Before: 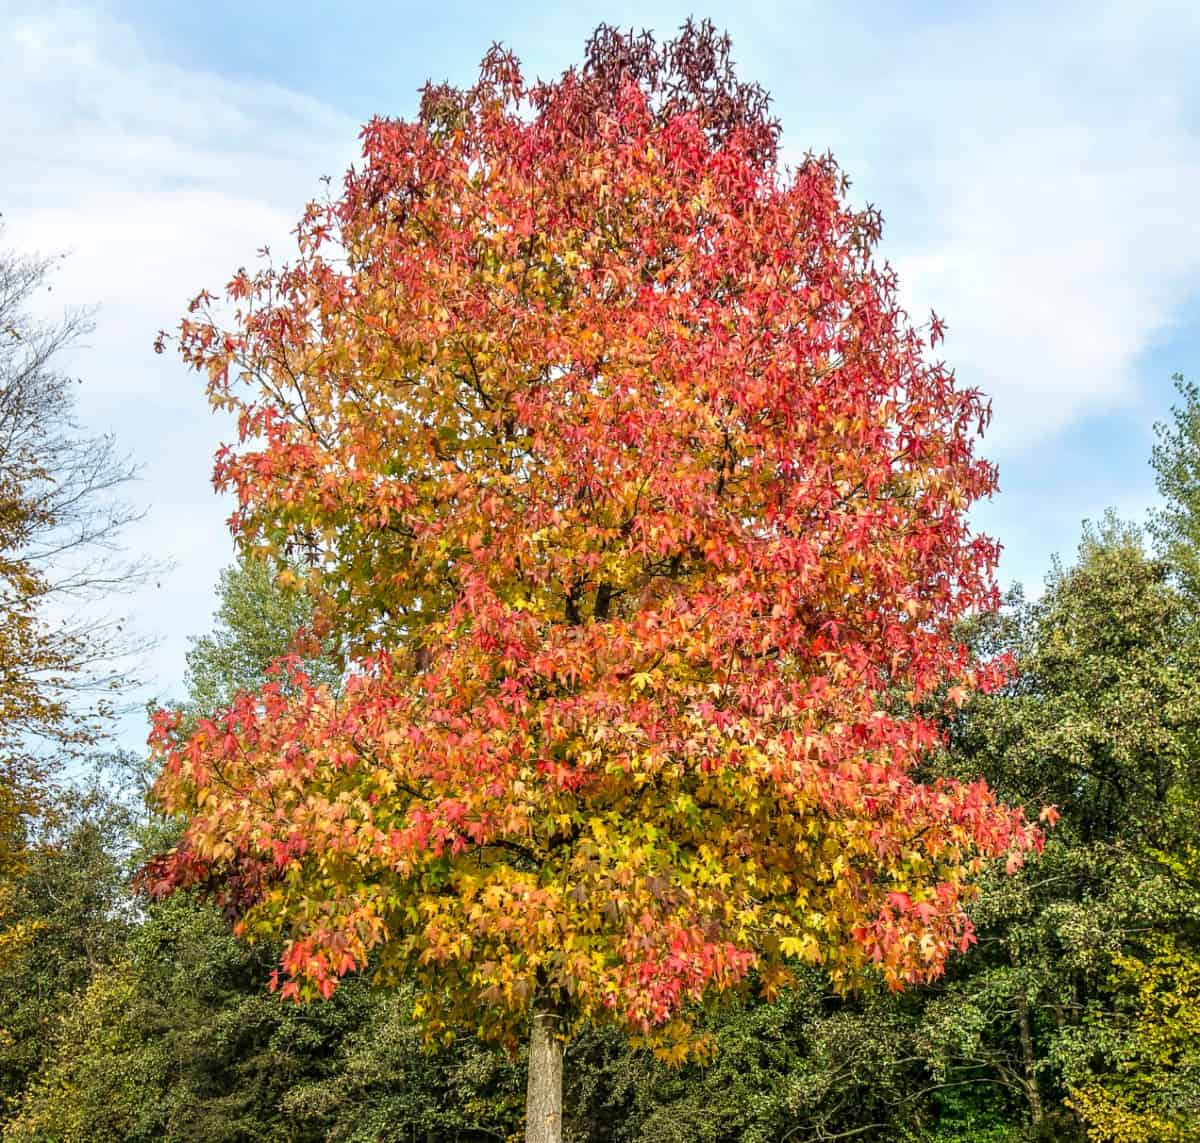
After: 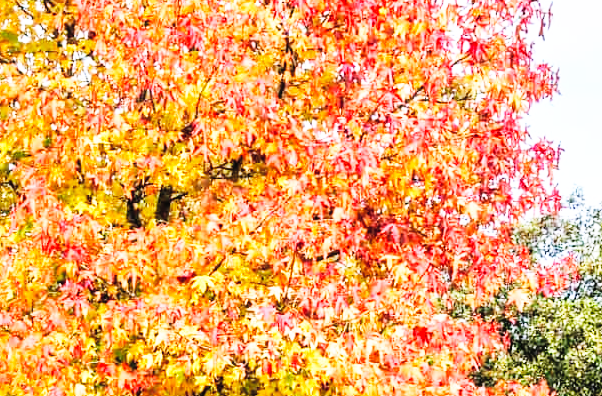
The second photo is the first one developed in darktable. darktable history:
white balance: red 1.004, blue 1.096
crop: left 36.607%, top 34.735%, right 13.146%, bottom 30.611%
contrast brightness saturation: brightness 0.13
base curve: curves: ch0 [(0, 0) (0.007, 0.004) (0.027, 0.03) (0.046, 0.07) (0.207, 0.54) (0.442, 0.872) (0.673, 0.972) (1, 1)], preserve colors none
